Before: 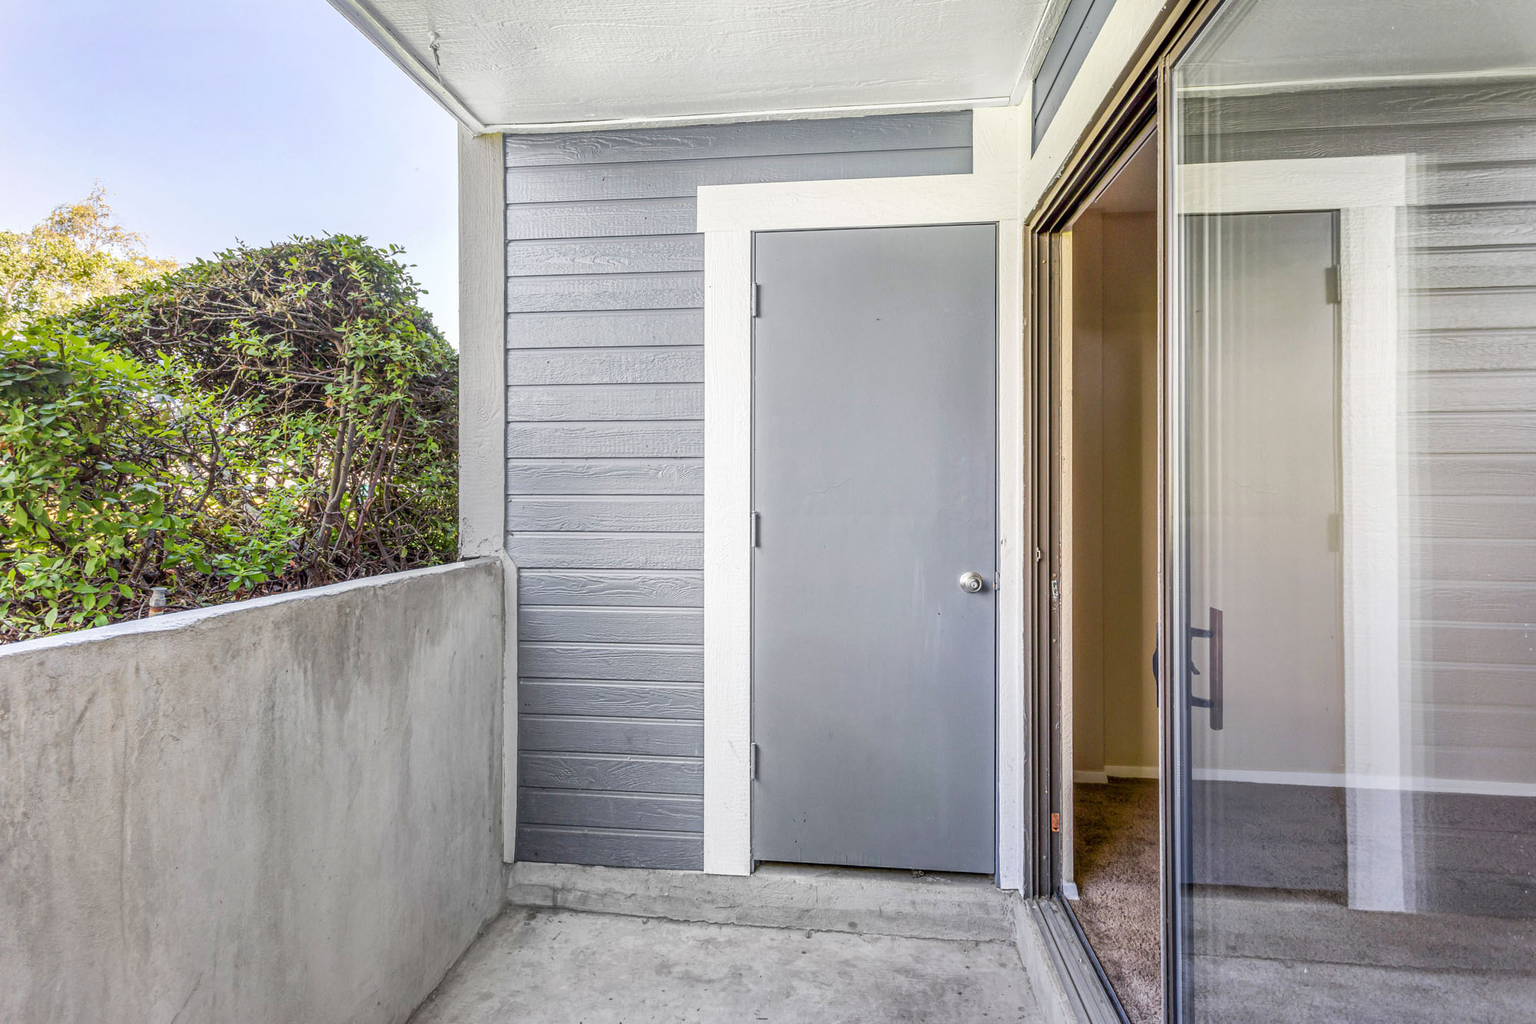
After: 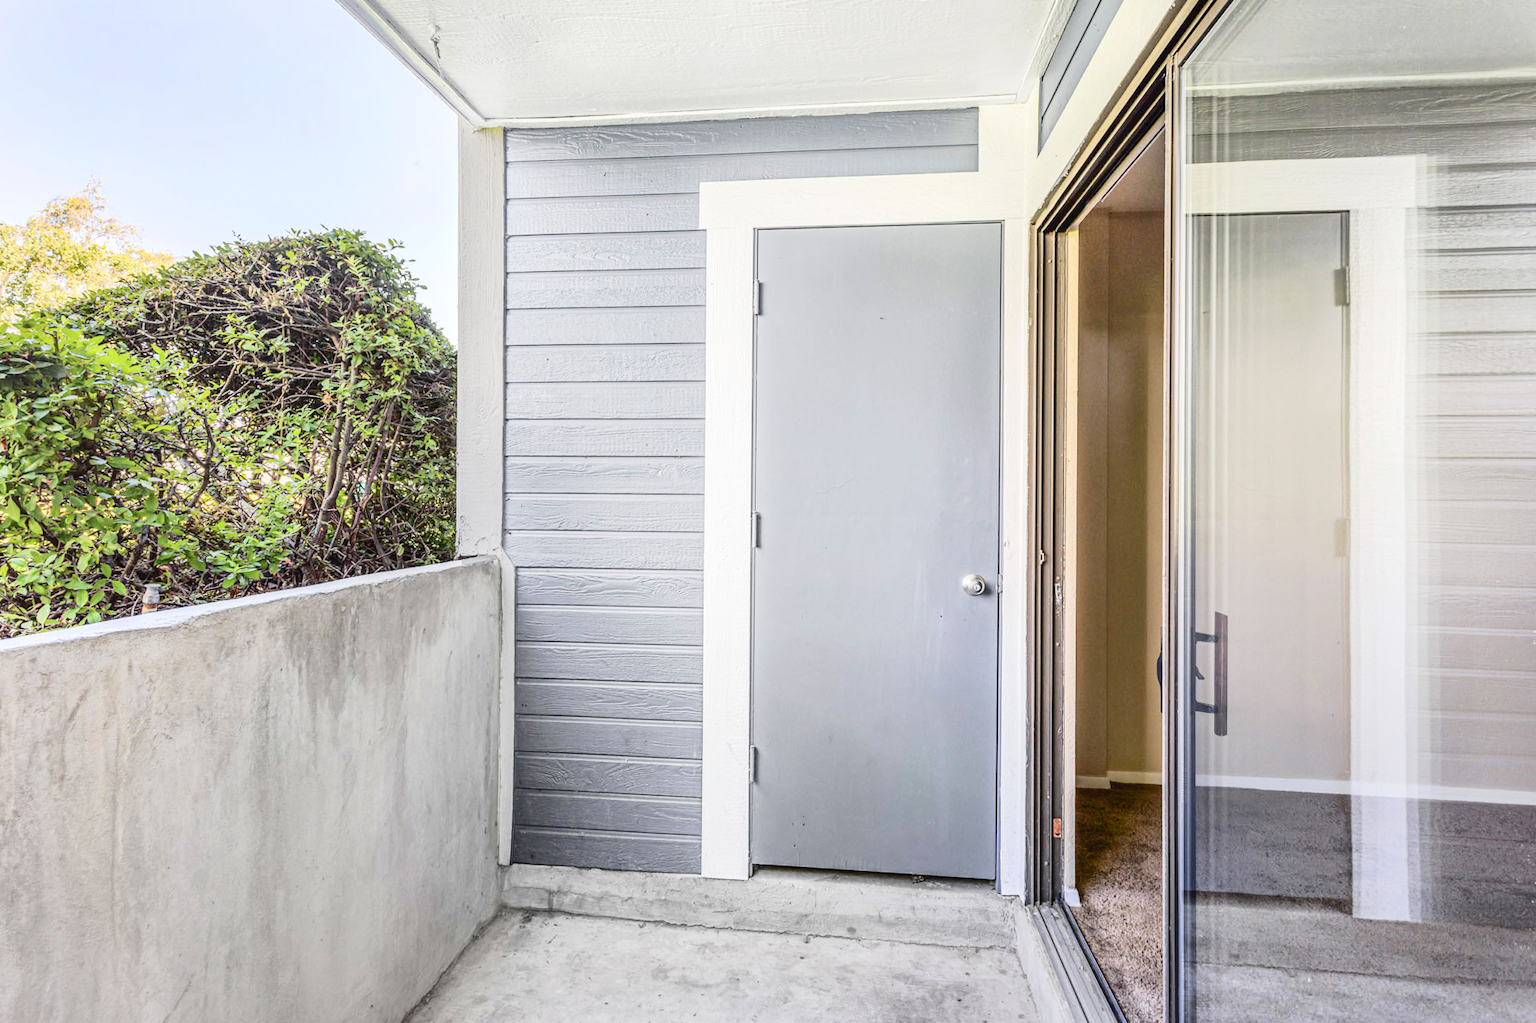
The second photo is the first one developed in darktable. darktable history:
crop and rotate: angle -0.407°
tone curve: curves: ch0 [(0, 0) (0.003, 0.046) (0.011, 0.052) (0.025, 0.059) (0.044, 0.069) (0.069, 0.084) (0.1, 0.107) (0.136, 0.133) (0.177, 0.171) (0.224, 0.216) (0.277, 0.293) (0.335, 0.371) (0.399, 0.481) (0.468, 0.577) (0.543, 0.662) (0.623, 0.749) (0.709, 0.831) (0.801, 0.891) (0.898, 0.942) (1, 1)], color space Lab, independent channels, preserve colors none
